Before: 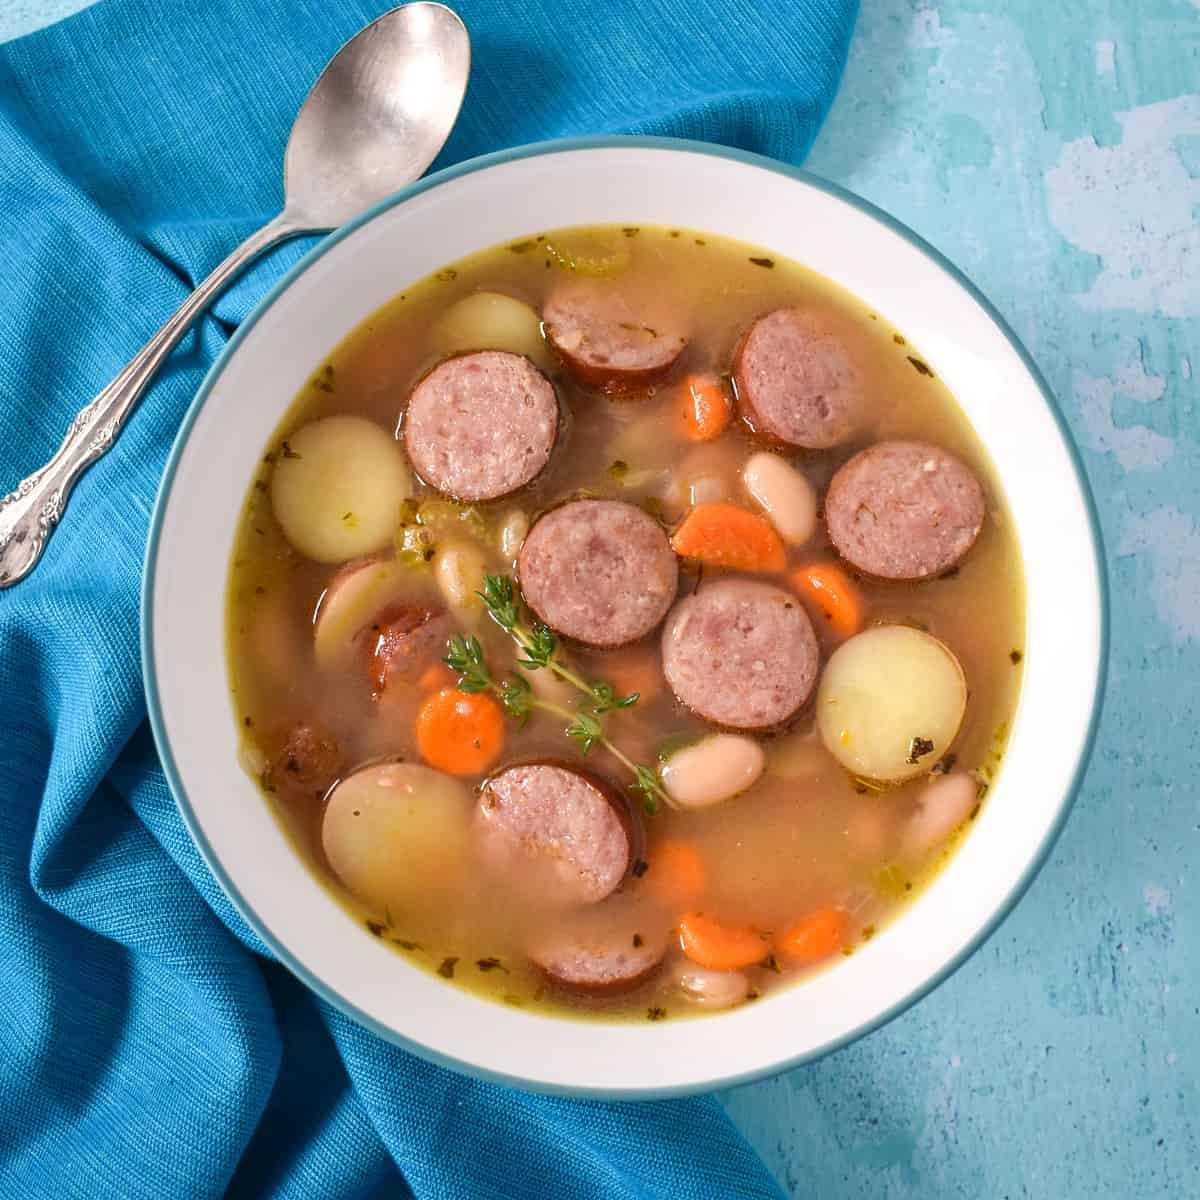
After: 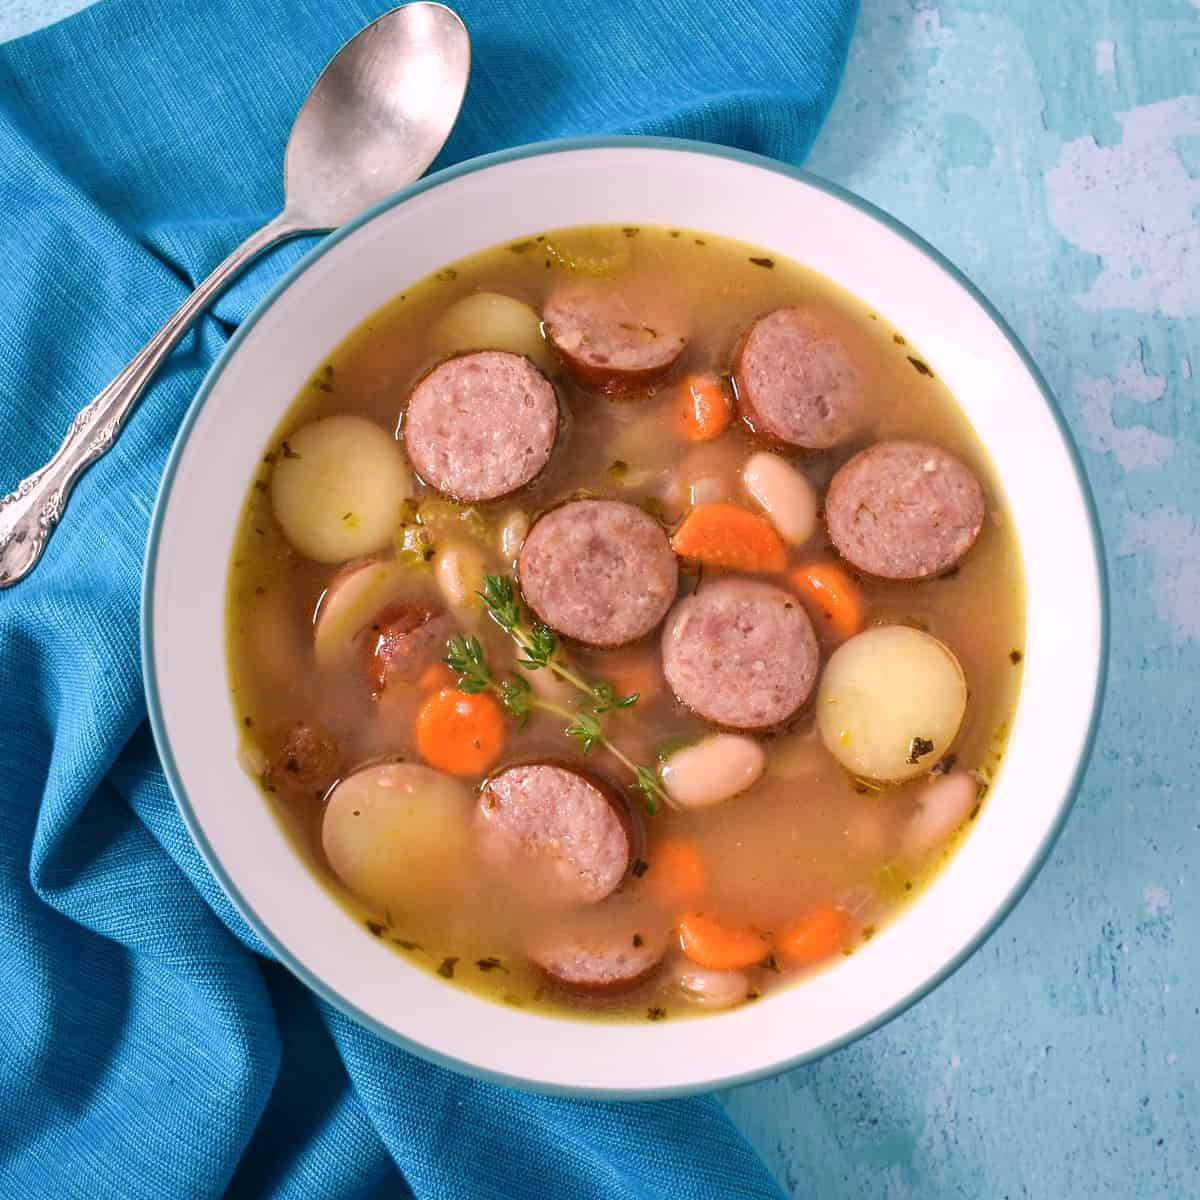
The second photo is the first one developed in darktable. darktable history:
color balance rgb: highlights gain › chroma 1.555%, highlights gain › hue 308.66°, perceptual saturation grading › global saturation 0.247%
